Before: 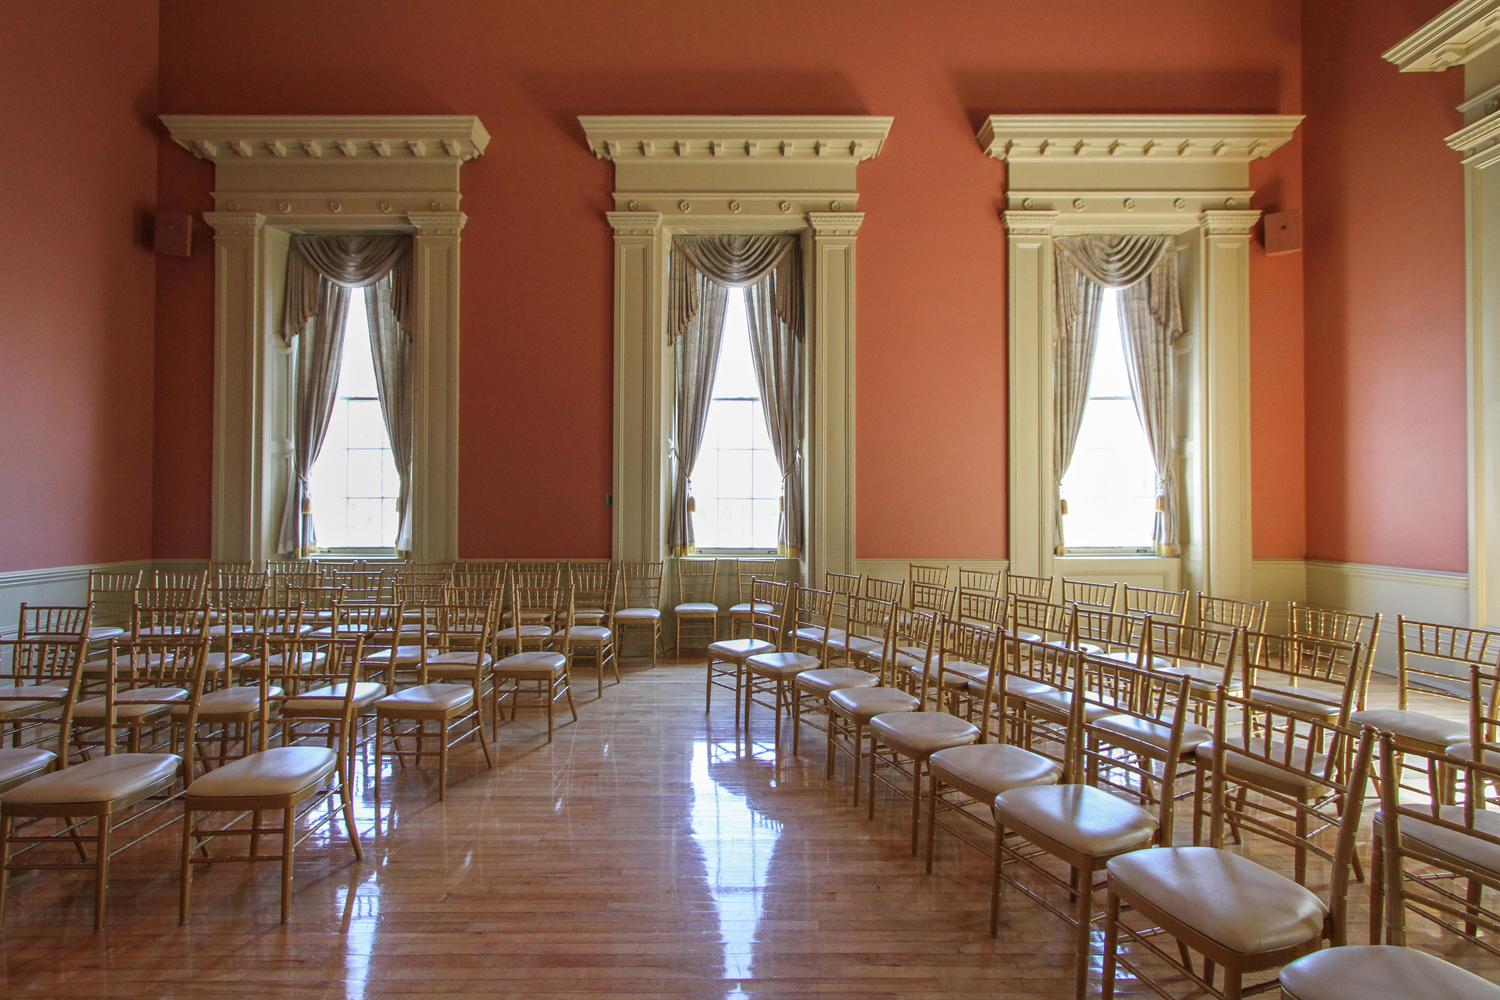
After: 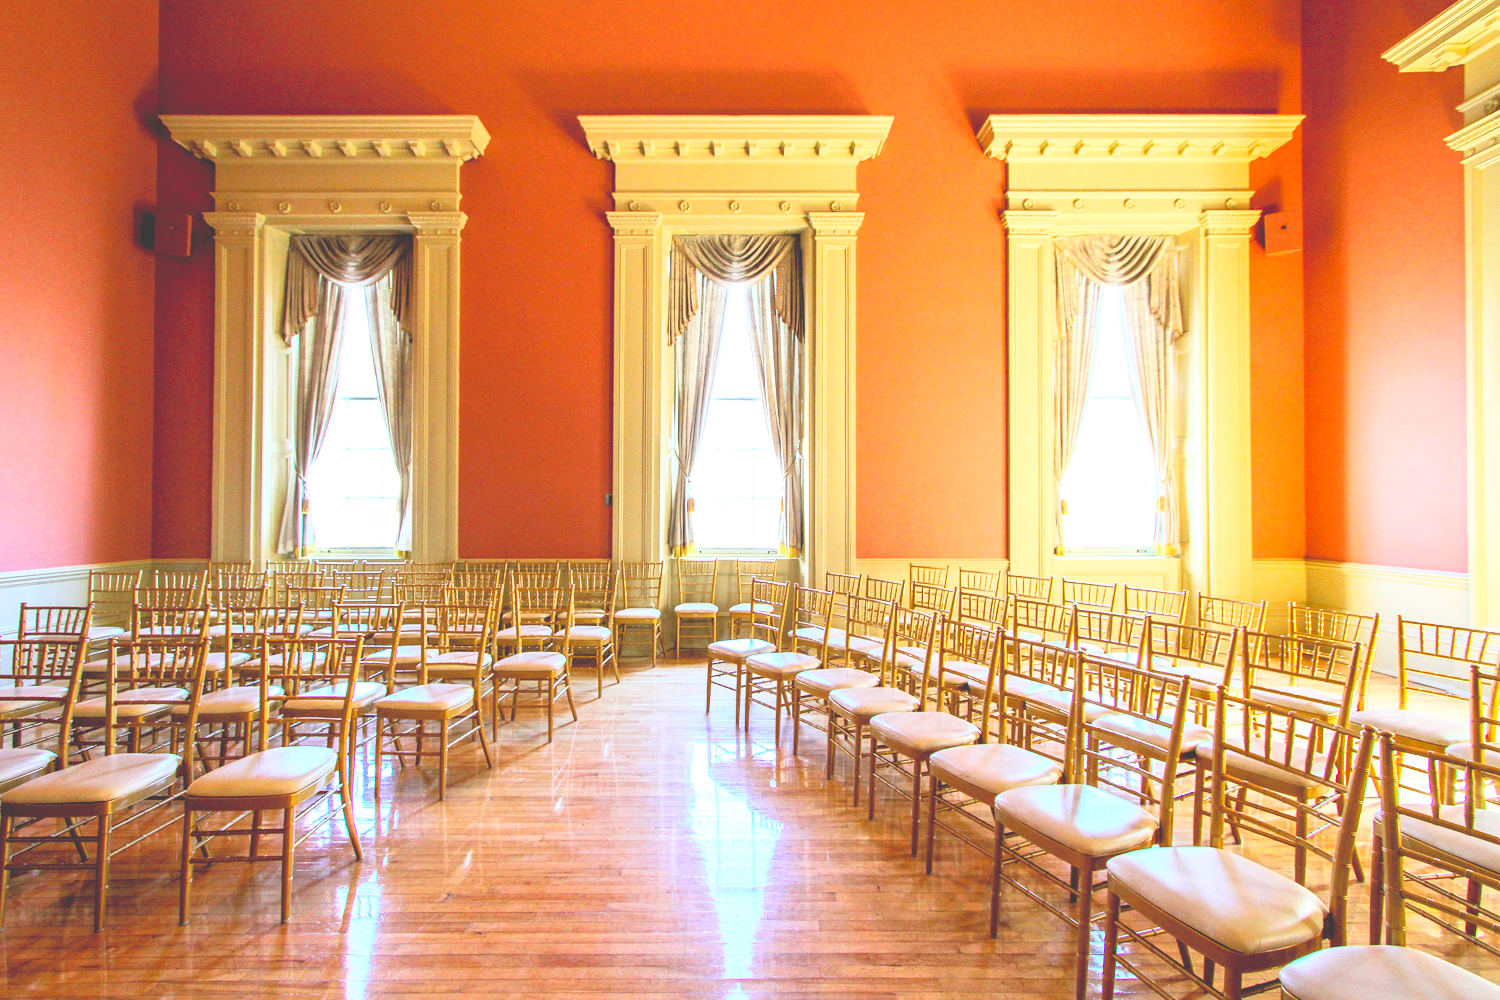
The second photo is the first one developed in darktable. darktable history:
base curve: curves: ch0 [(0, 0) (0.012, 0.01) (0.073, 0.168) (0.31, 0.711) (0.645, 0.957) (1, 1)]
exposure: black level correction 0.017, exposure -0.008 EV, compensate exposure bias true, compensate highlight preservation false
color balance rgb: global offset › luminance 1.966%, perceptual saturation grading › global saturation 24.894%, perceptual brilliance grading › global brilliance 10.188%, perceptual brilliance grading › shadows 15.398%, global vibrance 9.979%
